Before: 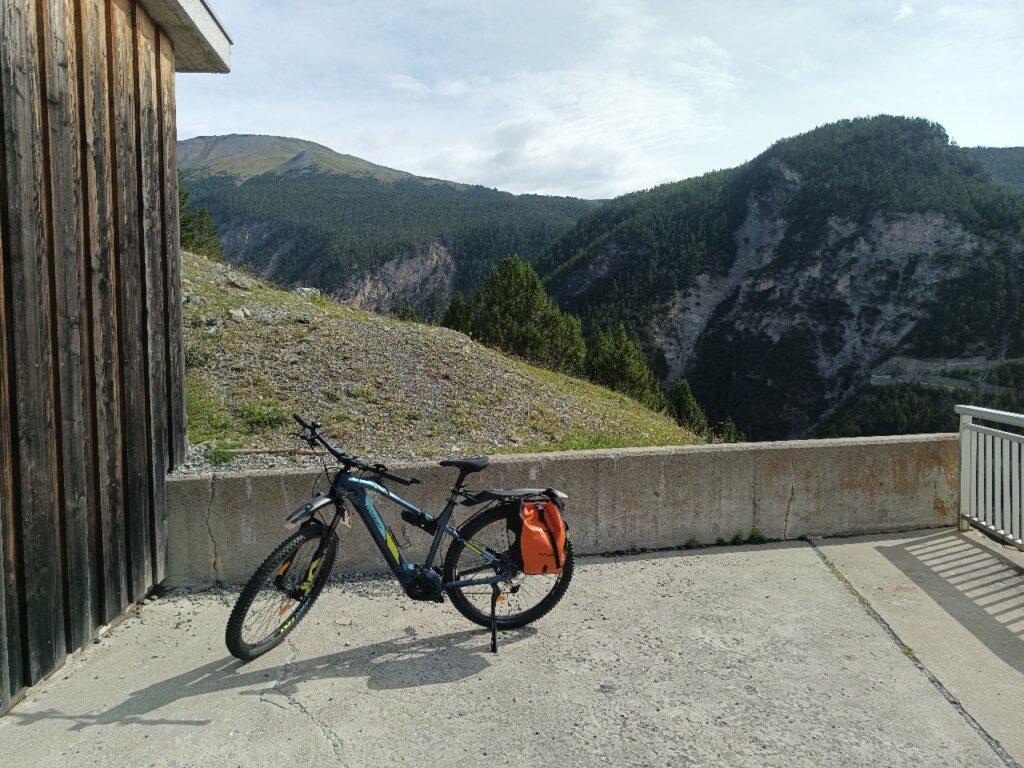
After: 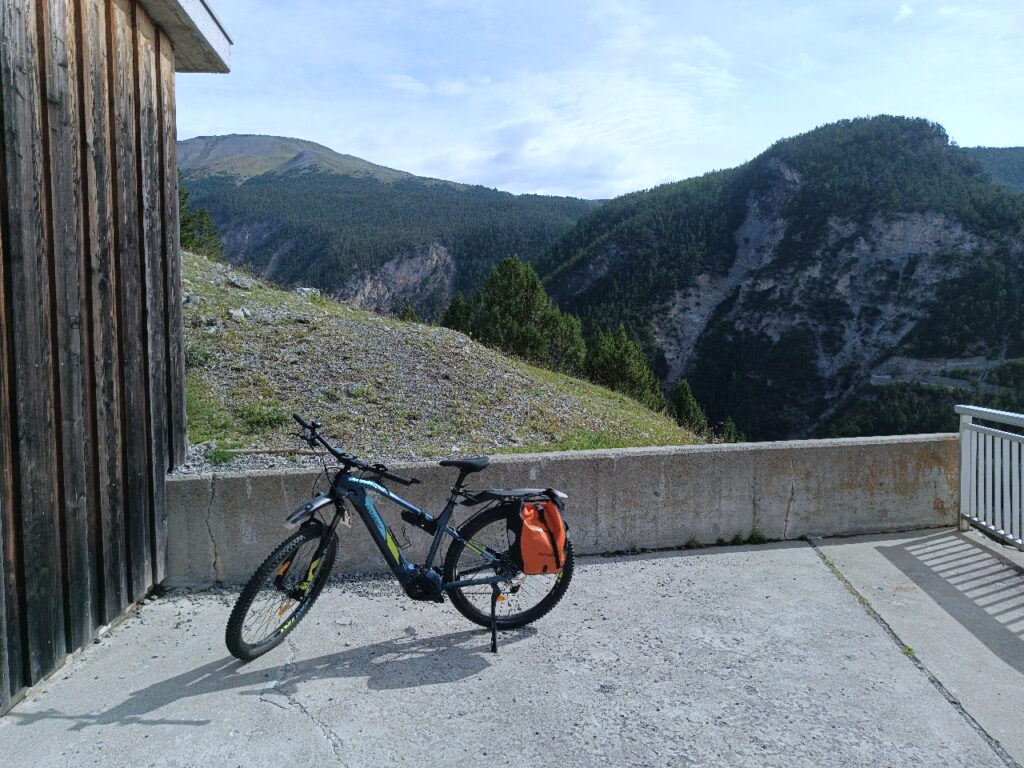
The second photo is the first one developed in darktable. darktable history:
color calibration: illuminant custom, x 0.371, y 0.384, temperature 4280.31 K
